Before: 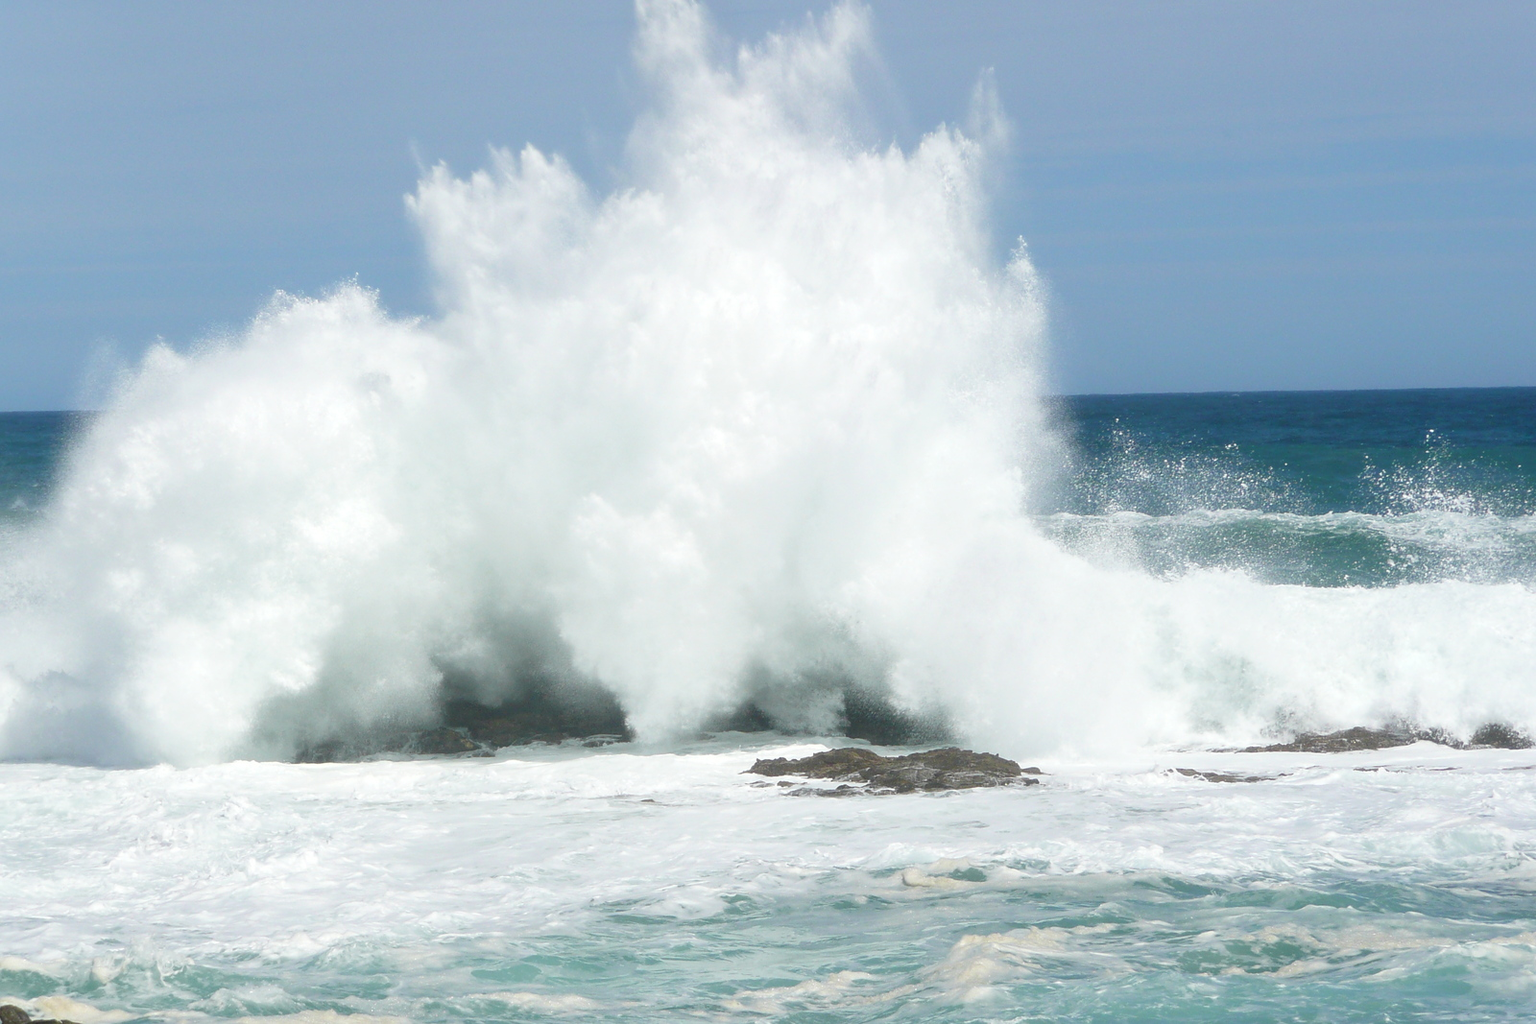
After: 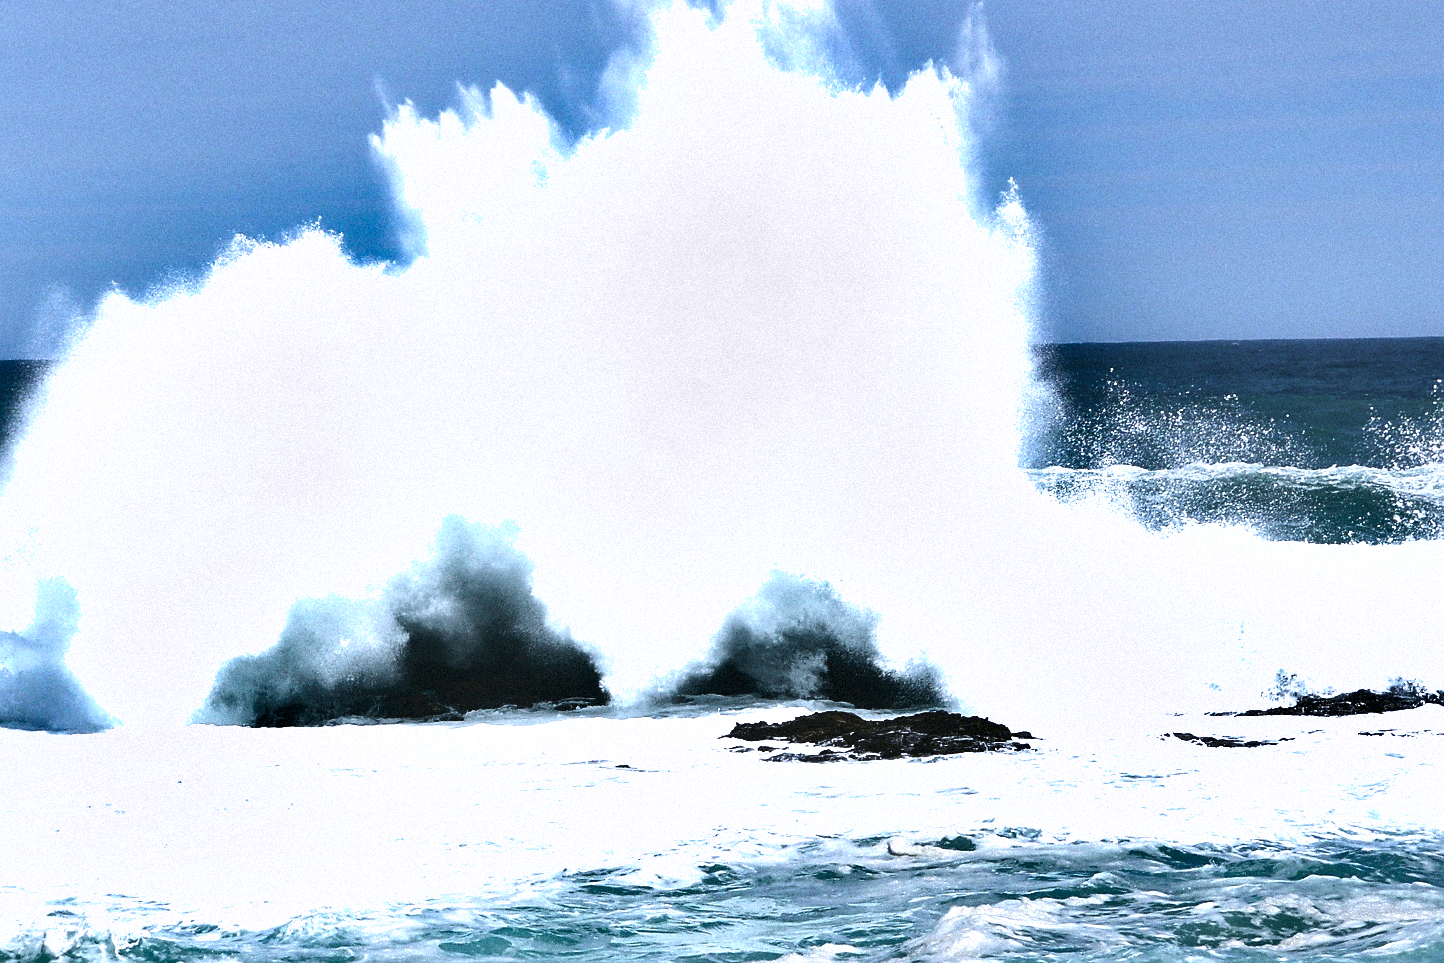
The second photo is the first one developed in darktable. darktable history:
shadows and highlights: shadows 30.63, highlights -63.22, shadows color adjustment 98%, highlights color adjustment 58.61%, soften with gaussian
white balance: red 0.931, blue 1.11
grain: mid-tones bias 0%
contrast brightness saturation: contrast 0.11, saturation -0.17
color correction: highlights a* 3.12, highlights b* -1.55, shadows a* -0.101, shadows b* 2.52, saturation 0.98
sharpen: on, module defaults
crop: left 3.305%, top 6.436%, right 6.389%, bottom 3.258%
tone equalizer: -8 EV -0.75 EV, -7 EV -0.7 EV, -6 EV -0.6 EV, -5 EV -0.4 EV, -3 EV 0.4 EV, -2 EV 0.6 EV, -1 EV 0.7 EV, +0 EV 0.75 EV, edges refinement/feathering 500, mask exposure compensation -1.57 EV, preserve details no
